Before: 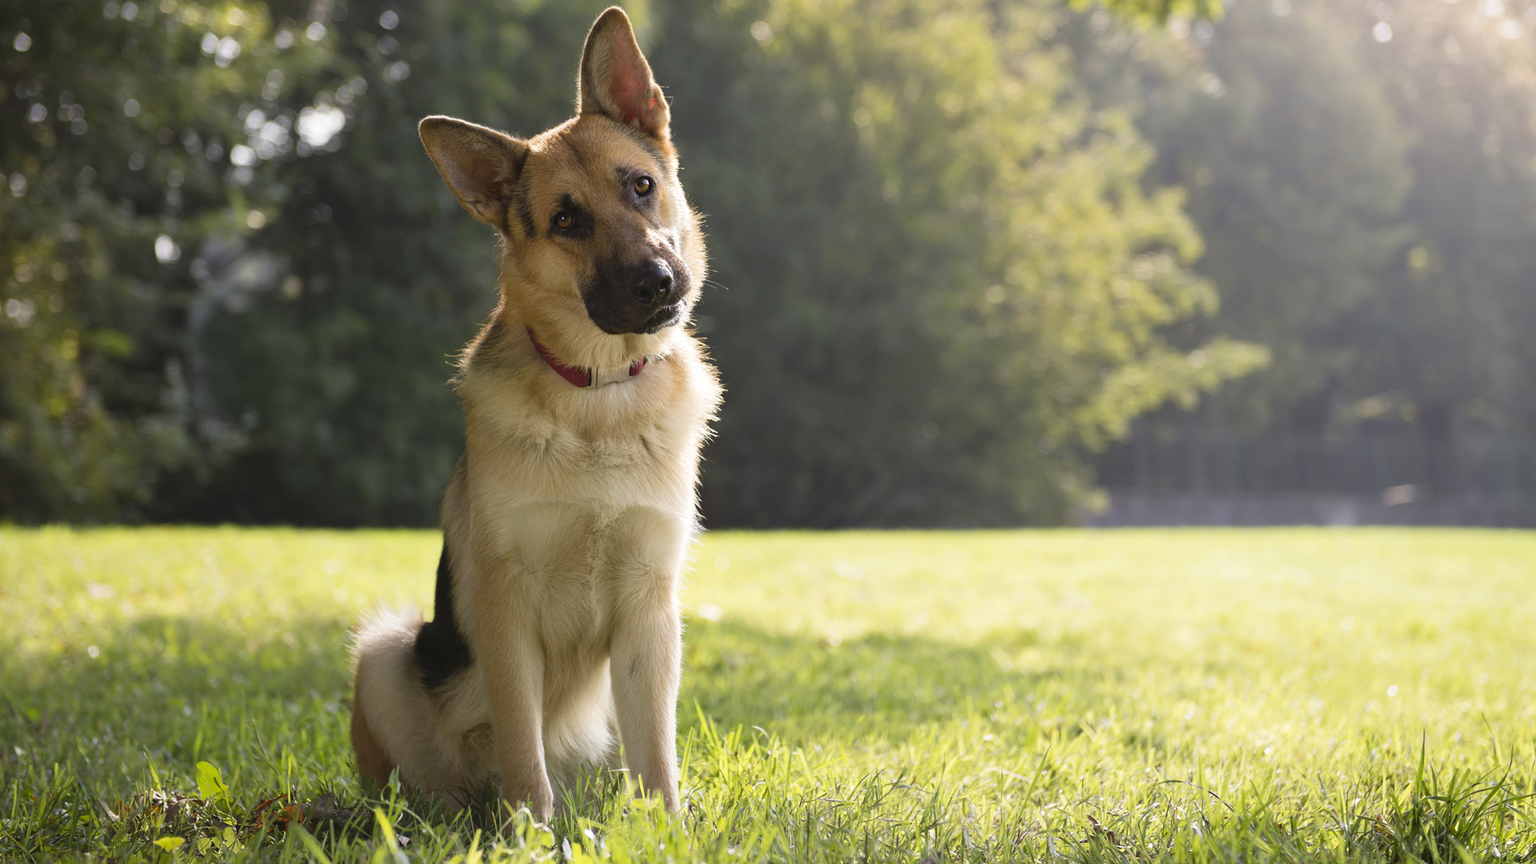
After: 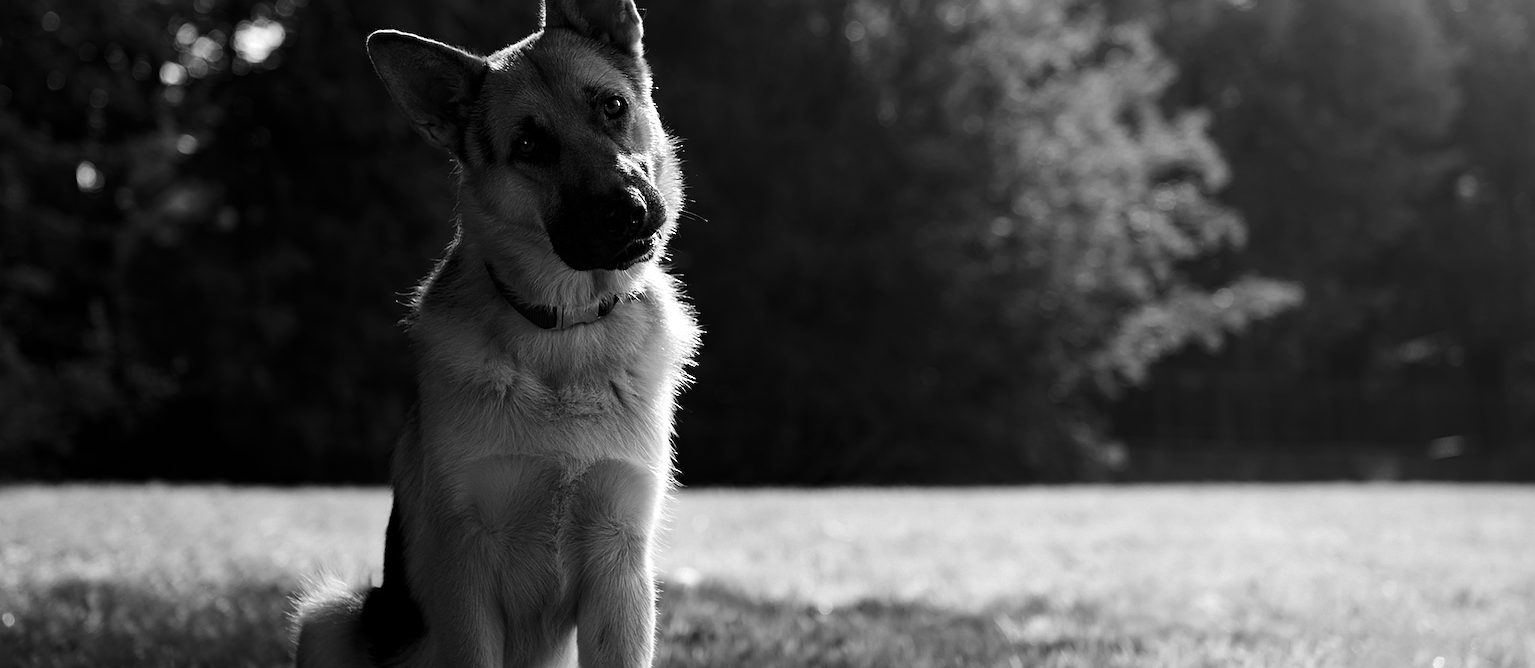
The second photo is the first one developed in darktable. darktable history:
color balance rgb: shadows lift › luminance -28.76%, shadows lift › chroma 10%, shadows lift › hue 230°, power › chroma 0.5%, power › hue 215°, highlights gain › luminance 7.14%, highlights gain › chroma 1%, highlights gain › hue 50°, global offset › luminance -0.29%, global offset › hue 260°, perceptual saturation grading › global saturation 20%, perceptual saturation grading › highlights -13.92%, perceptual saturation grading › shadows 50%
sharpen: on, module defaults
haze removal: compatibility mode true, adaptive false
contrast brightness saturation: contrast -0.03, brightness -0.59, saturation -1
crop: left 5.596%, top 10.314%, right 3.534%, bottom 19.395%
